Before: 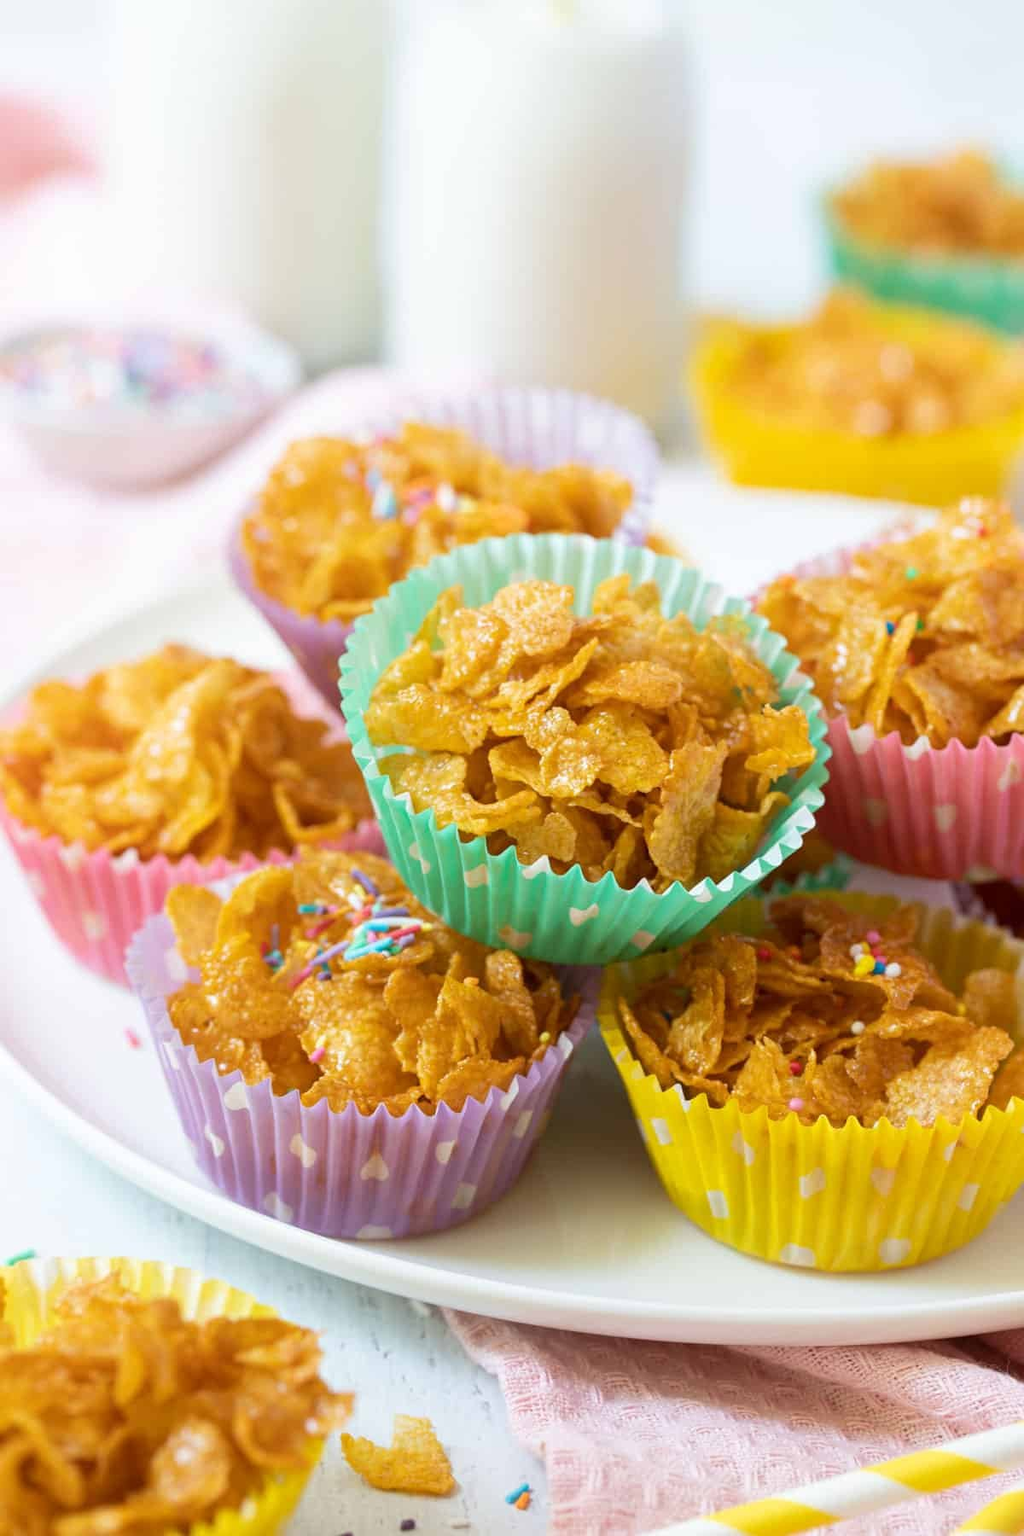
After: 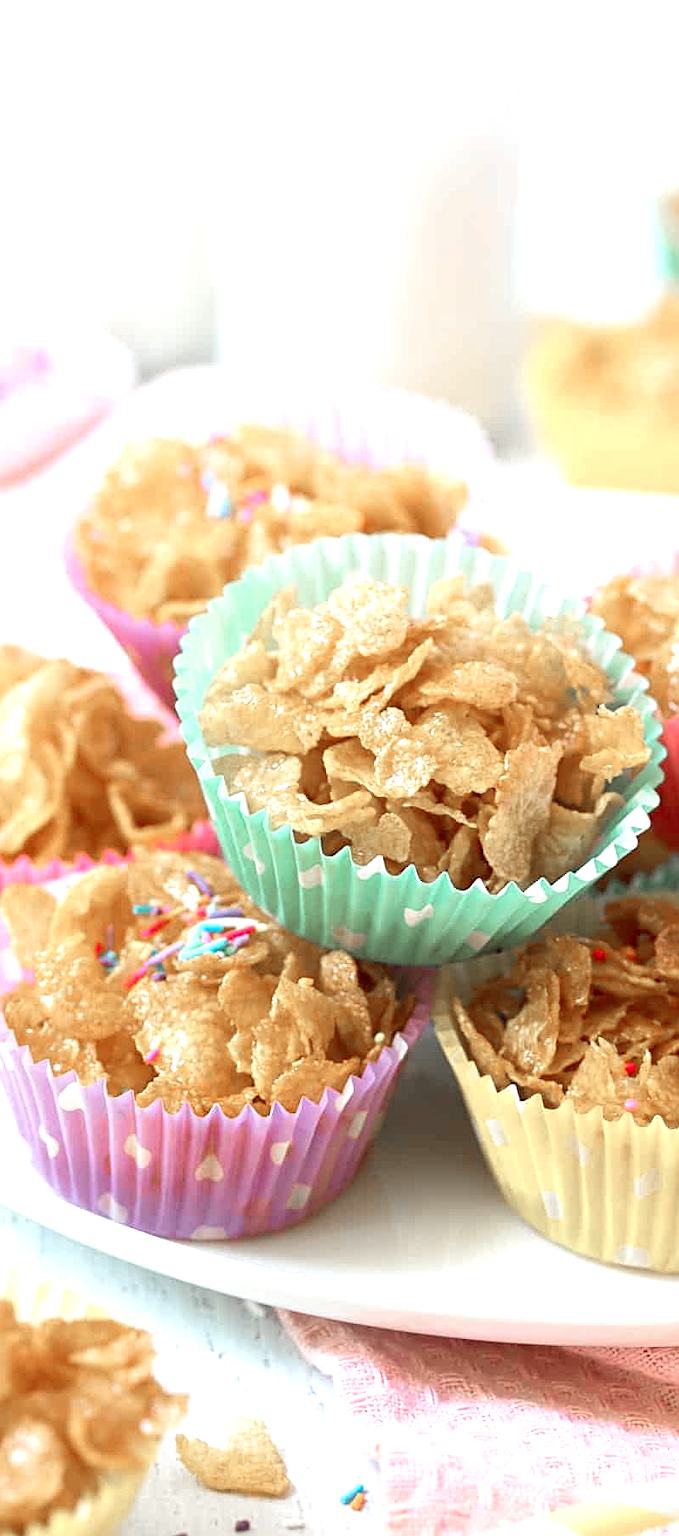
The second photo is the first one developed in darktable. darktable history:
color zones: curves: ch1 [(0, 0.708) (0.088, 0.648) (0.245, 0.187) (0.429, 0.326) (0.571, 0.498) (0.714, 0.5) (0.857, 0.5) (1, 0.708)]
crop and rotate: left 16.228%, right 17.417%
sharpen: on, module defaults
exposure: exposure 0.607 EV, compensate highlight preservation false
base curve: curves: ch0 [(0, 0) (0.297, 0.298) (1, 1)], preserve colors none
